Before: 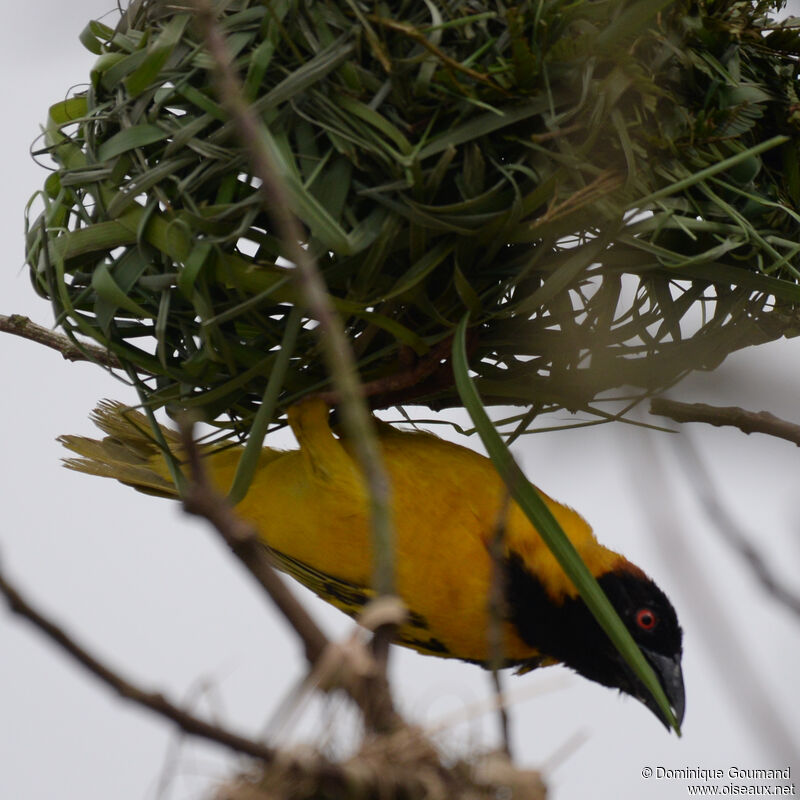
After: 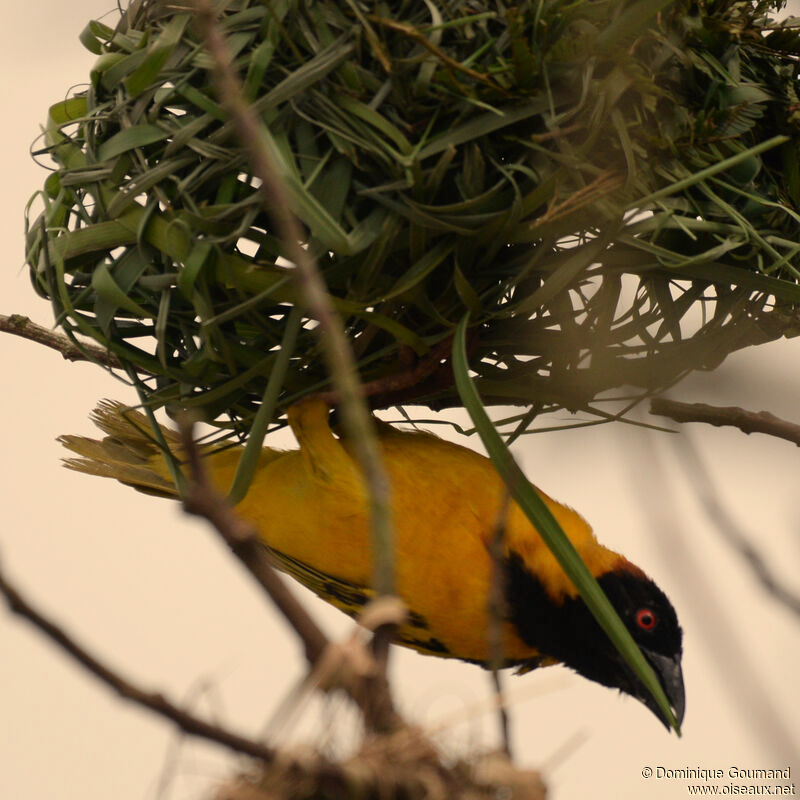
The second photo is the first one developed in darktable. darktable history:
base curve: curves: ch0 [(0, 0) (0.472, 0.508) (1, 1)]
white balance: red 1.123, blue 0.83
